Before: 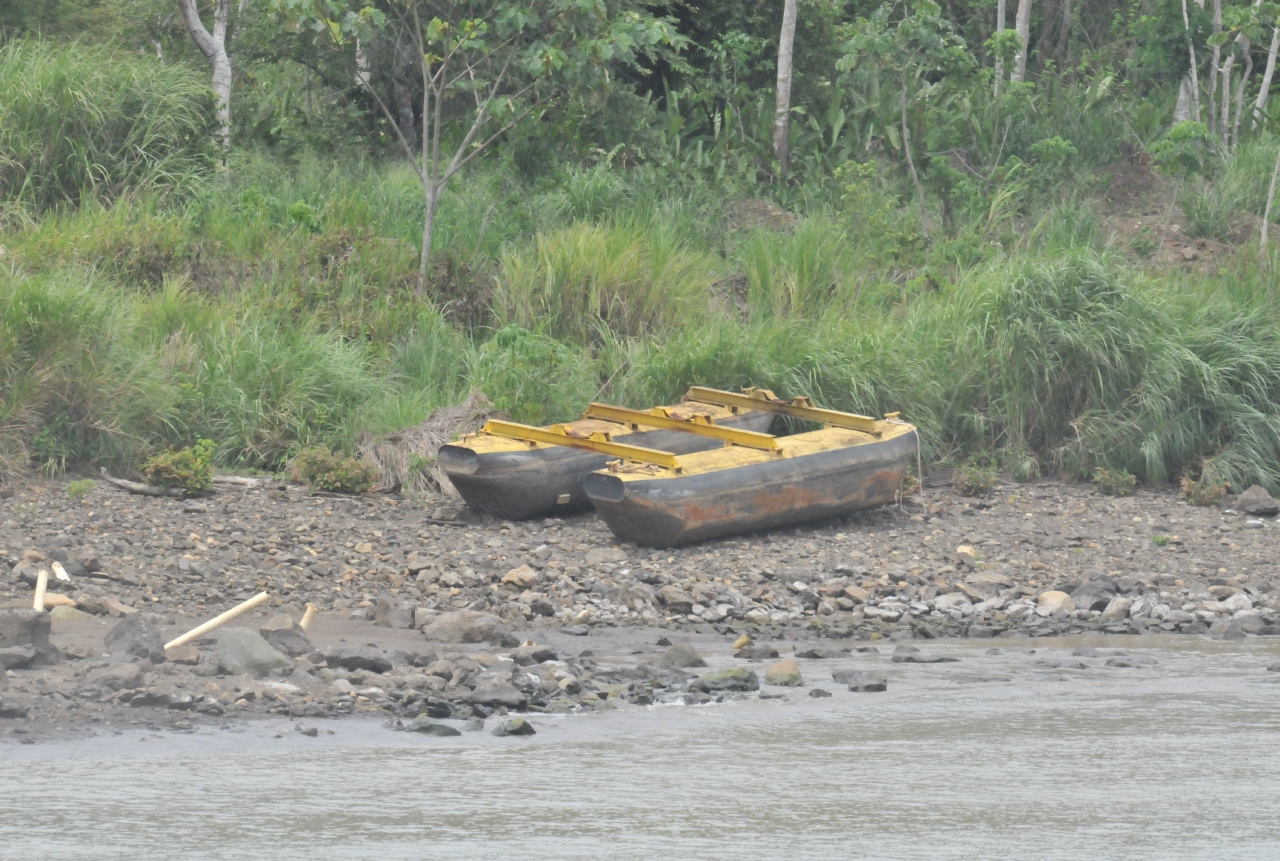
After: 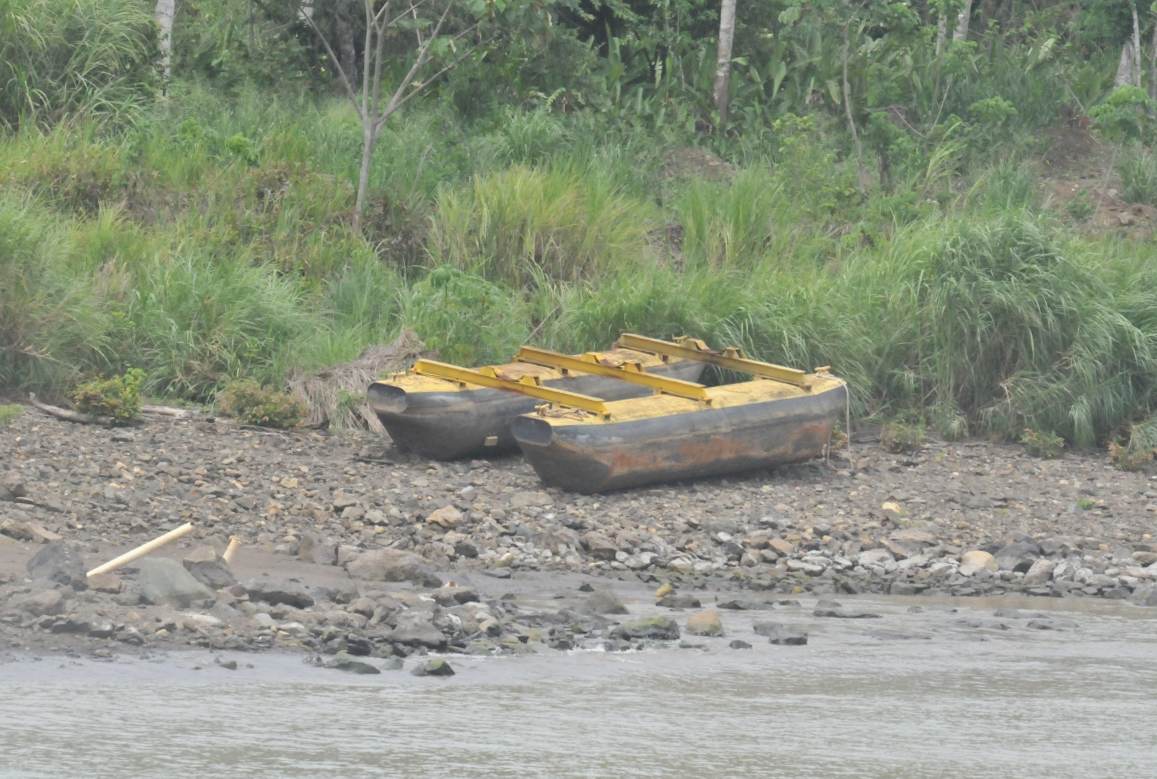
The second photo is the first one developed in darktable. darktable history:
crop and rotate: angle -2.07°, left 3.157%, top 4.103%, right 1.597%, bottom 0.593%
contrast equalizer: y [[0.6 ×6], [0.55 ×6], [0 ×6], [0 ×6], [0 ×6]], mix -0.097
